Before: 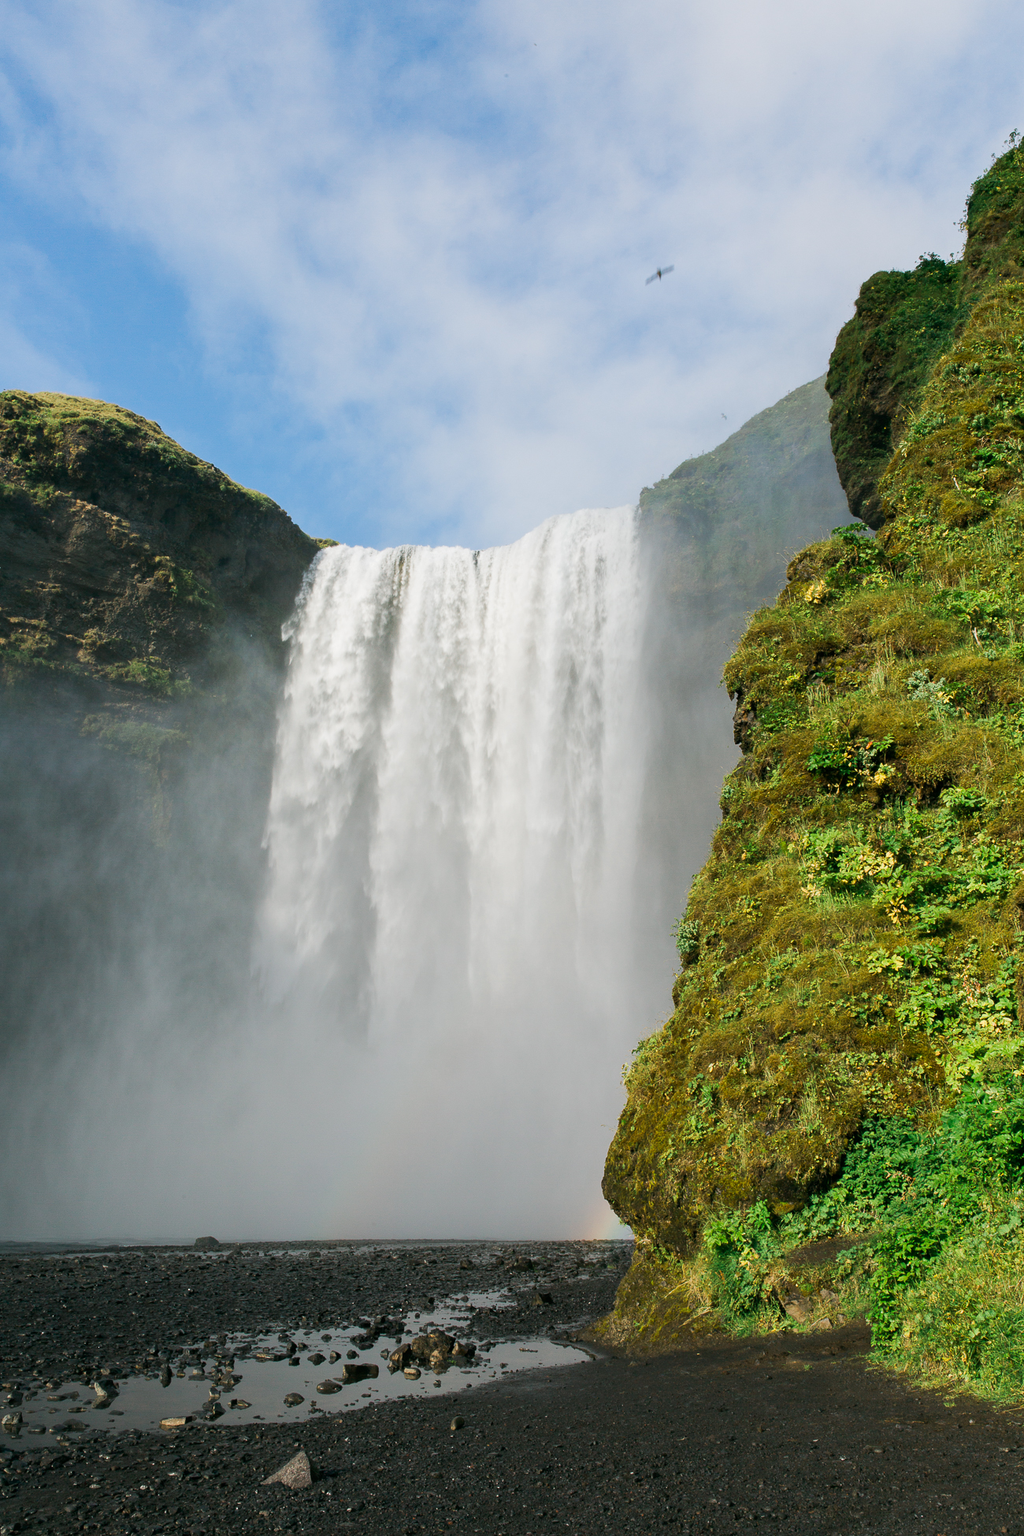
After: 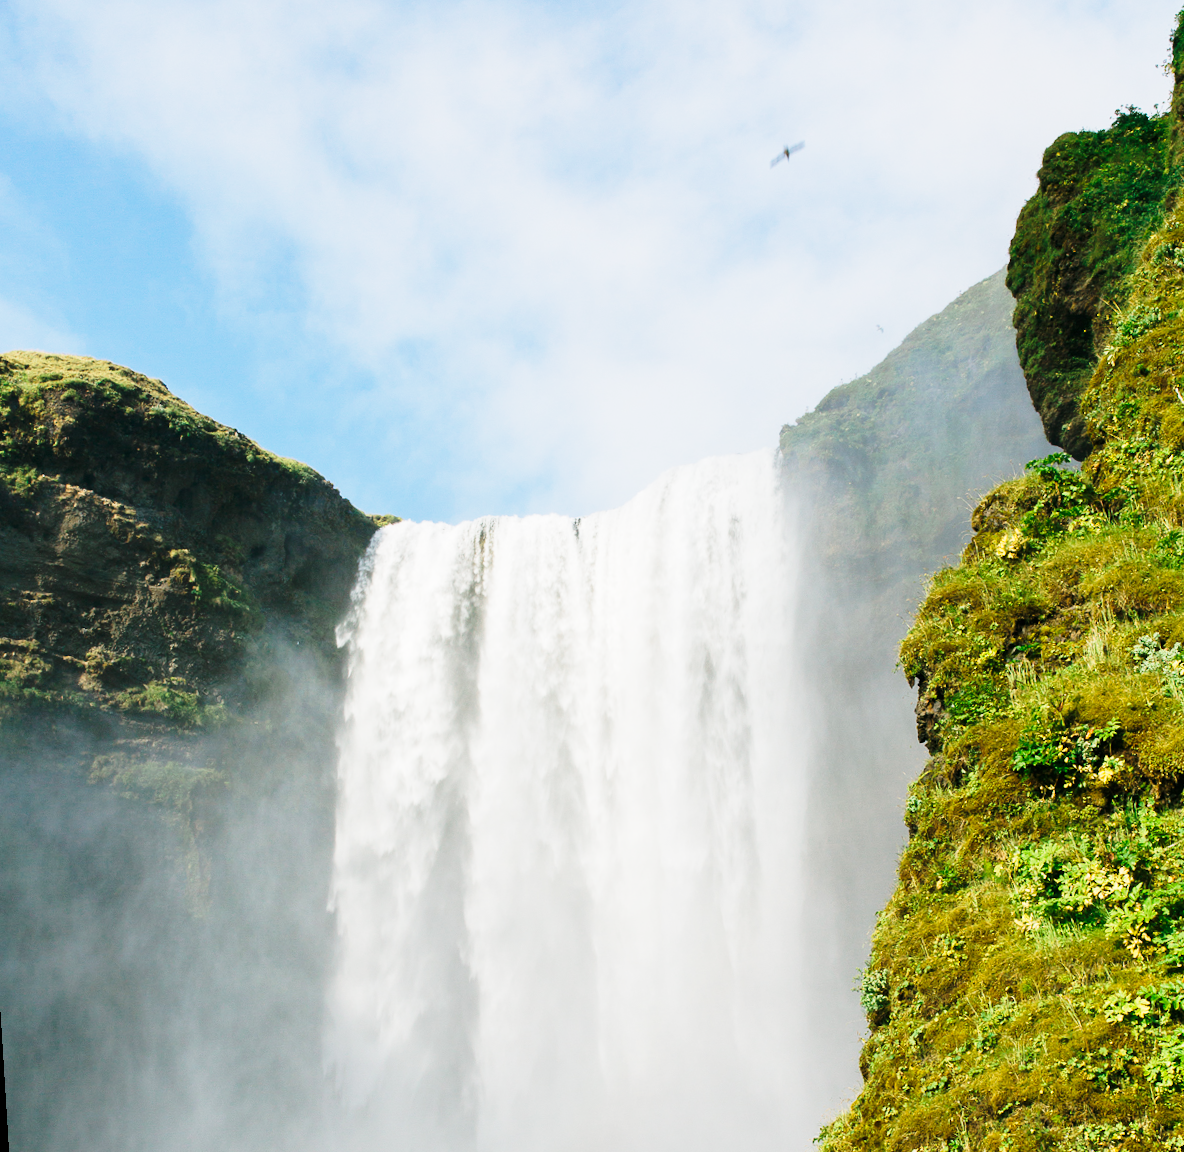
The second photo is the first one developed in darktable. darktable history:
rotate and perspective: rotation -3.52°, crop left 0.036, crop right 0.964, crop top 0.081, crop bottom 0.919
base curve: curves: ch0 [(0, 0) (0.028, 0.03) (0.121, 0.232) (0.46, 0.748) (0.859, 0.968) (1, 1)], preserve colors none
crop: left 1.509%, top 3.452%, right 7.696%, bottom 28.452%
